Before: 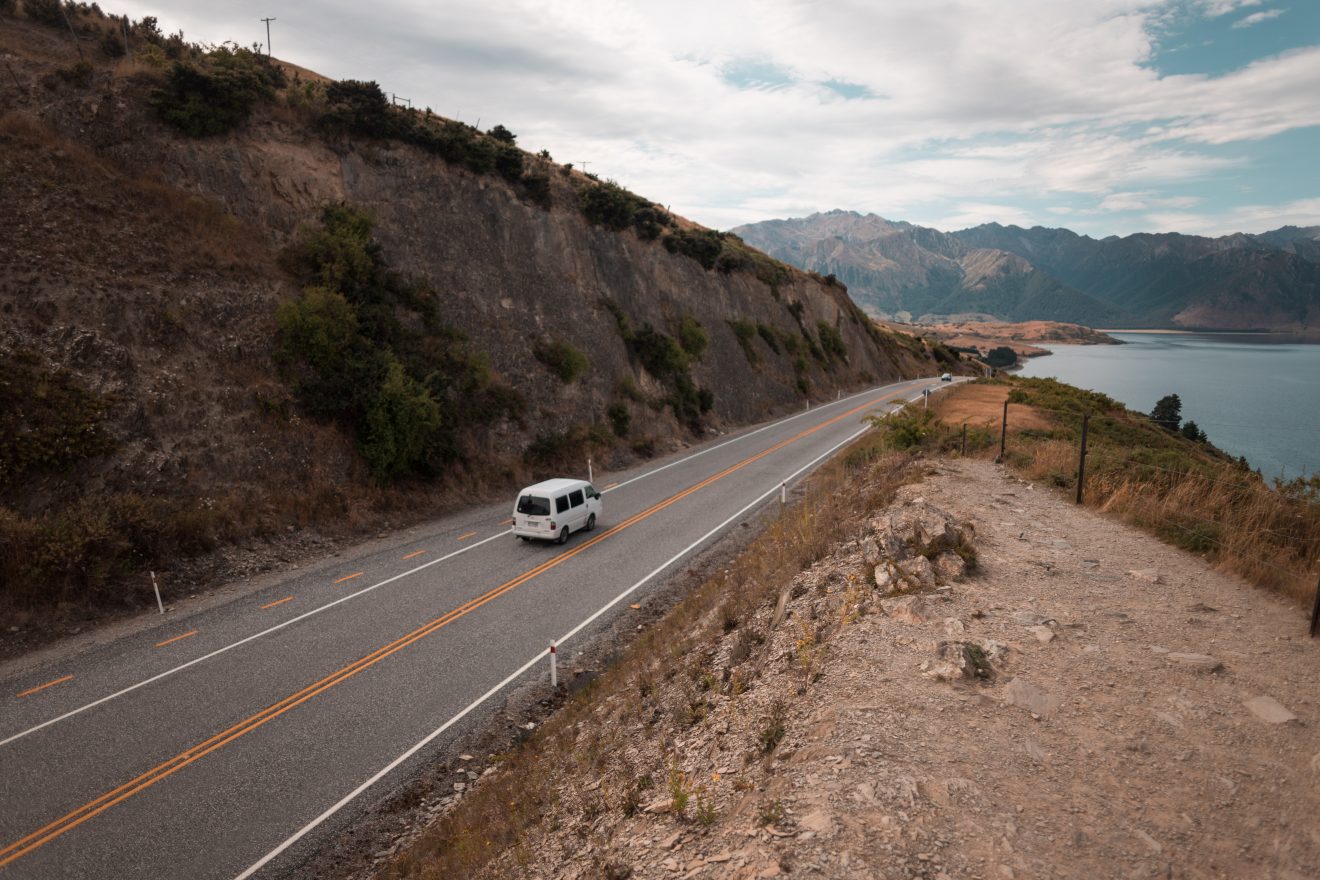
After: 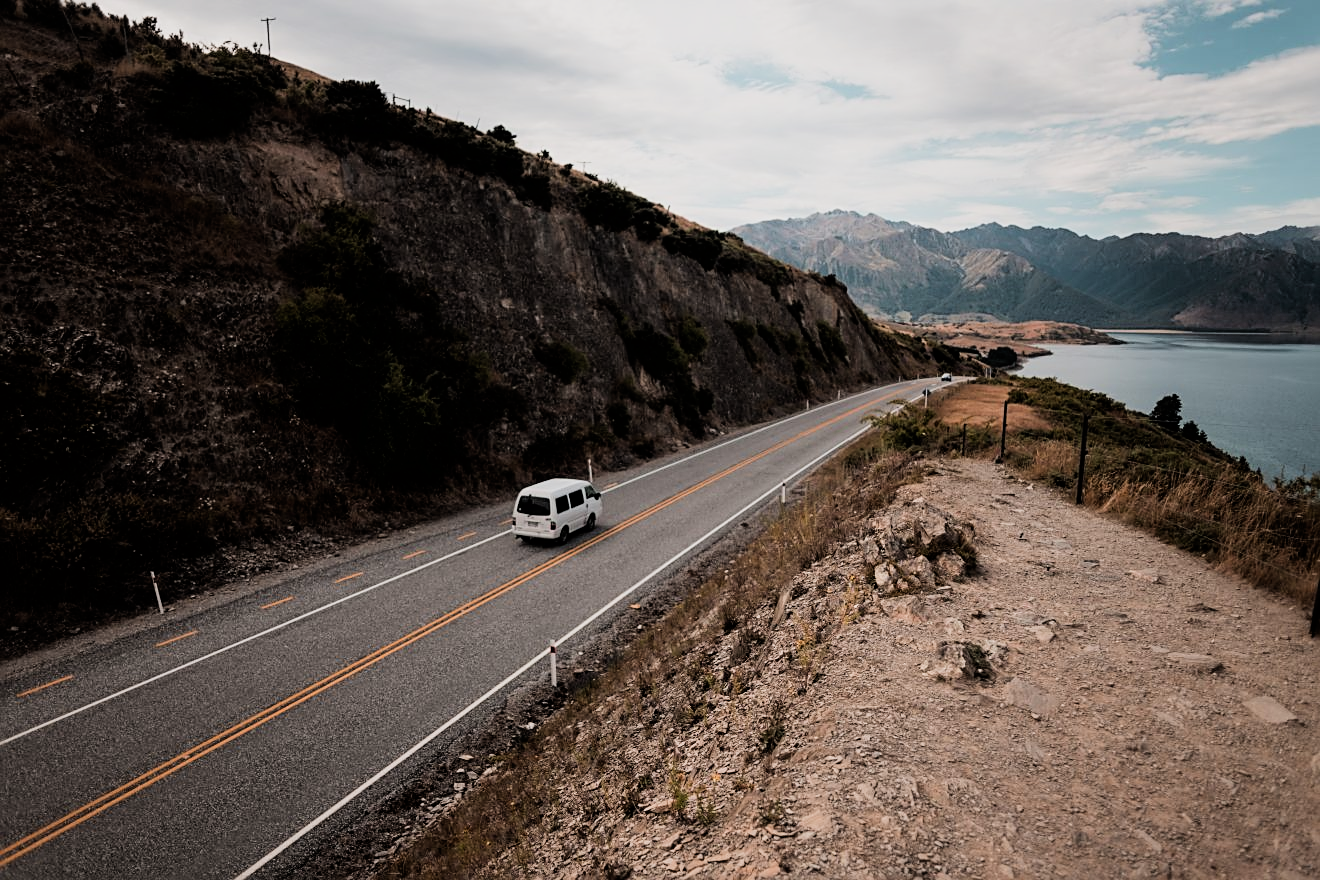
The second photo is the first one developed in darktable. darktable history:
filmic rgb: black relative exposure -5 EV, hardness 2.88, contrast 1.4, highlights saturation mix -30%
sharpen: on, module defaults
